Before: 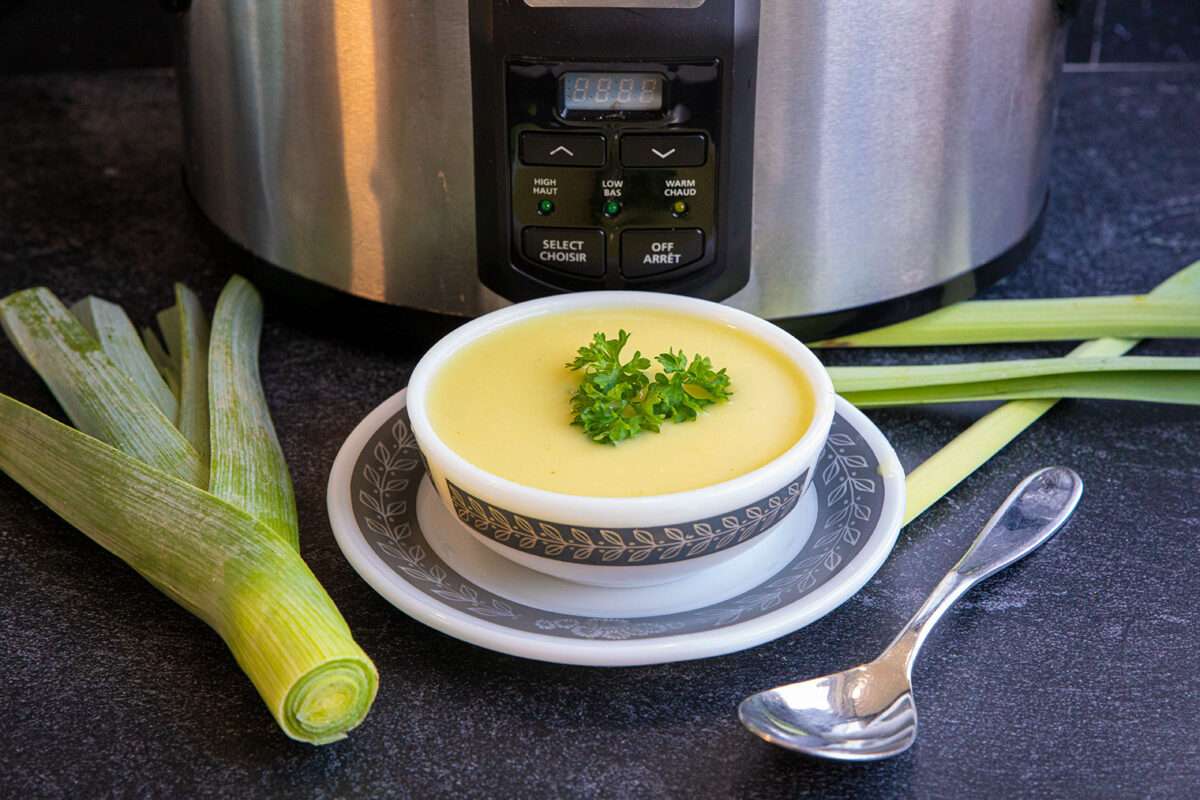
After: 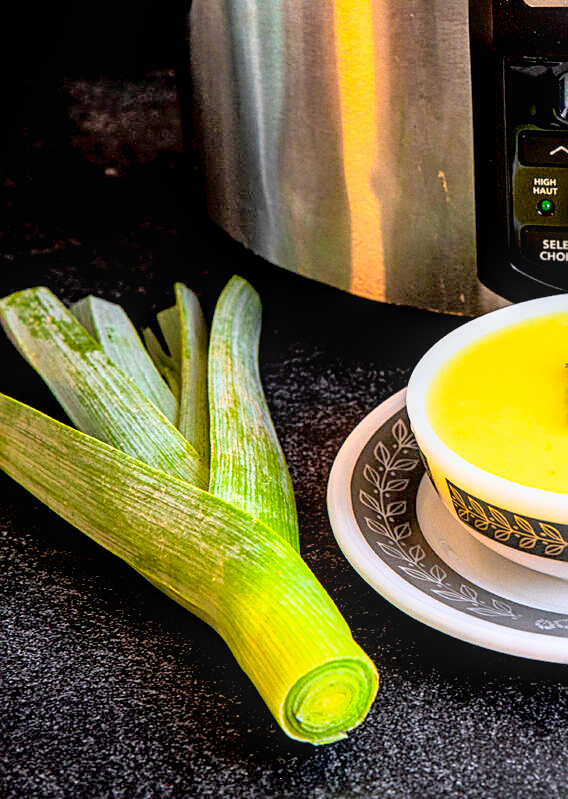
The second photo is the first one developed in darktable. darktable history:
base curve: curves: ch0 [(0, 0) (0.007, 0.004) (0.027, 0.03) (0.046, 0.07) (0.207, 0.54) (0.442, 0.872) (0.673, 0.972) (1, 1)]
shadows and highlights: on, module defaults
color zones: curves: ch1 [(0.25, 0.61) (0.75, 0.248)]
local contrast: detail 130%
crop and rotate: left 0.029%, top 0%, right 52.592%
sharpen: on, module defaults
exposure: black level correction 0.009, exposure 0.118 EV, compensate exposure bias true, compensate highlight preservation false
